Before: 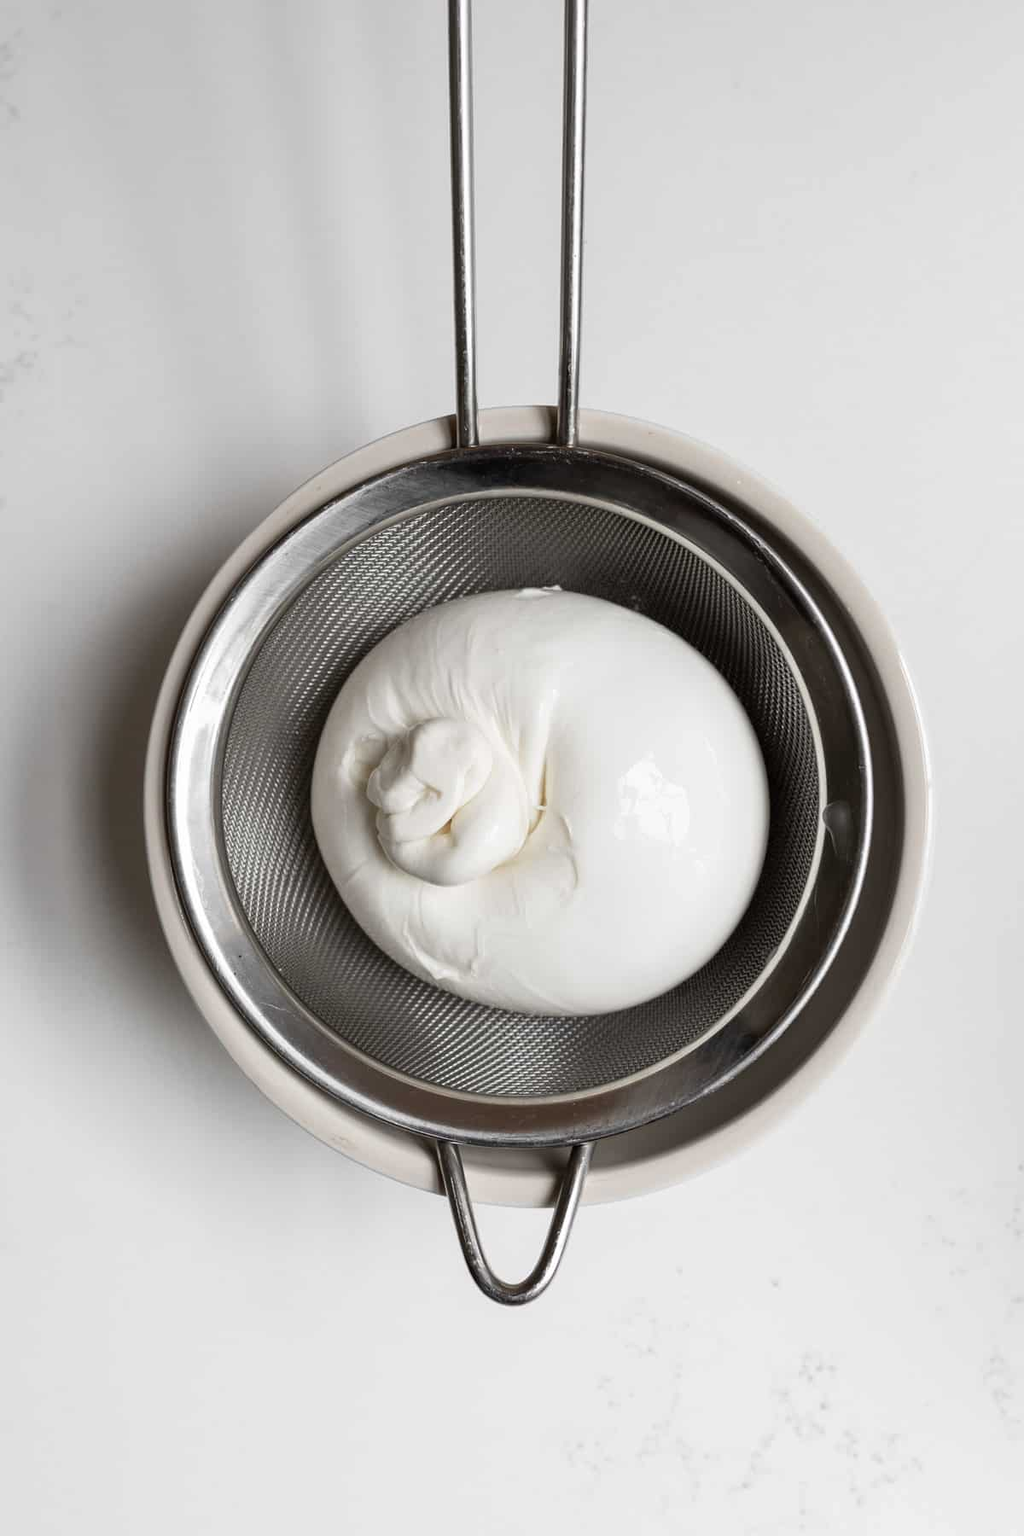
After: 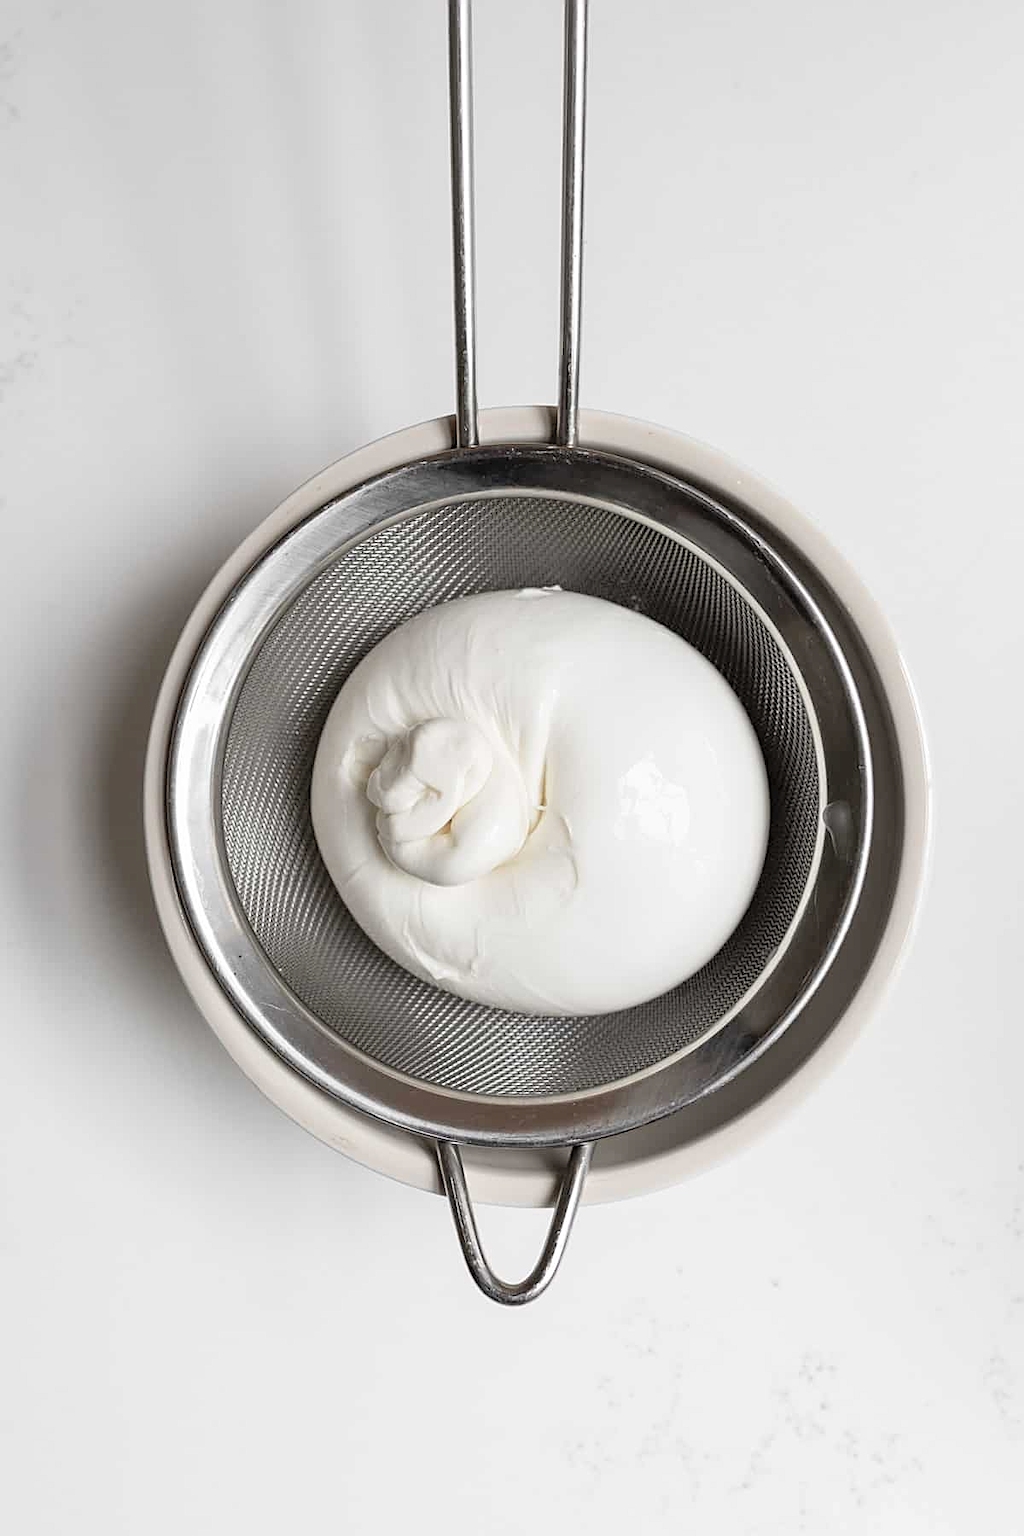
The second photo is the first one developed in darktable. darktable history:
contrast brightness saturation: brightness 0.146
sharpen: on, module defaults
